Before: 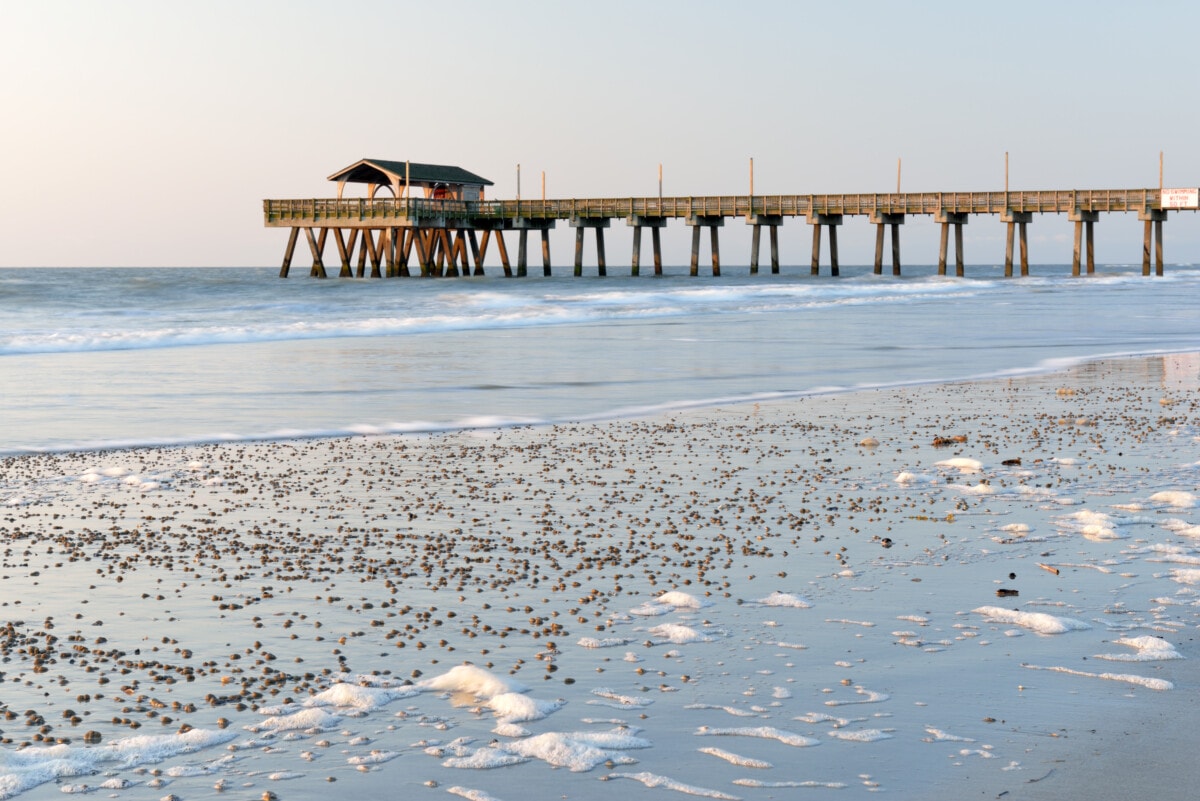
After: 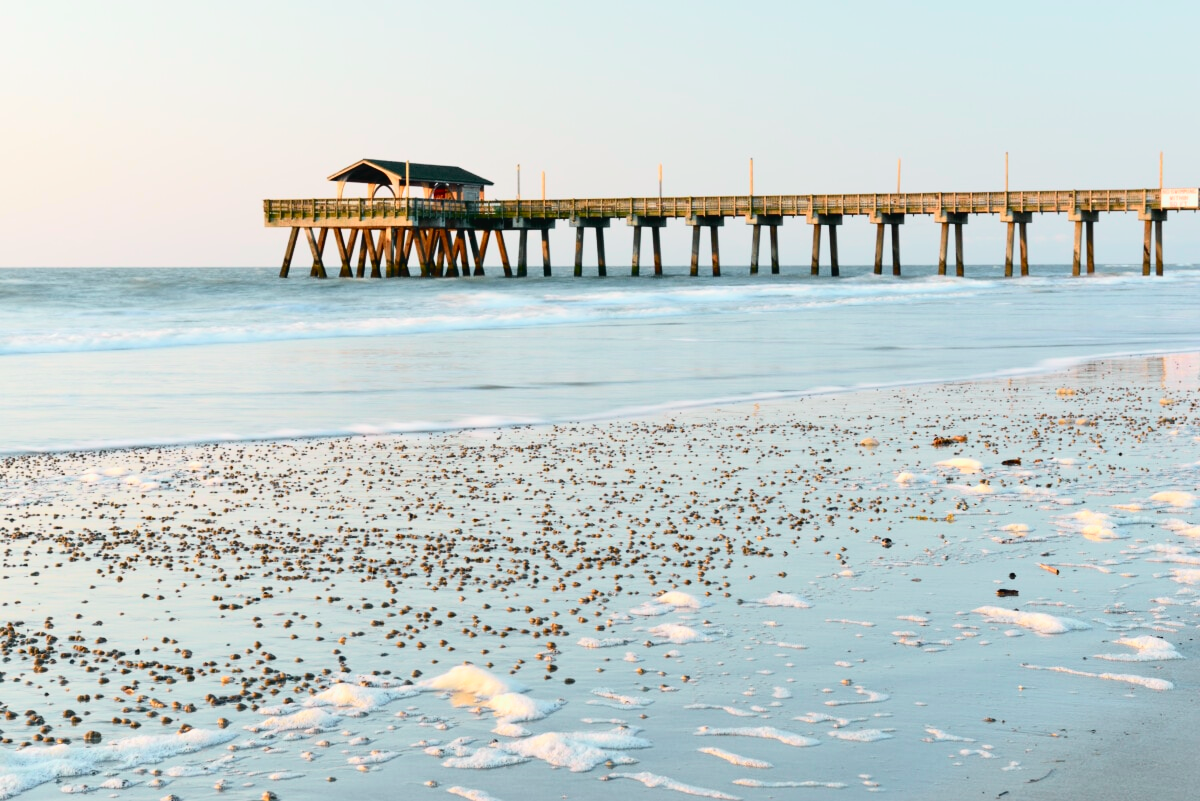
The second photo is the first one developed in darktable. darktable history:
tone curve: curves: ch0 [(0, 0.028) (0.037, 0.05) (0.123, 0.108) (0.19, 0.164) (0.269, 0.247) (0.475, 0.533) (0.595, 0.695) (0.718, 0.823) (0.855, 0.913) (1, 0.982)]; ch1 [(0, 0) (0.243, 0.245) (0.427, 0.41) (0.493, 0.481) (0.505, 0.502) (0.536, 0.545) (0.56, 0.582) (0.611, 0.644) (0.769, 0.807) (1, 1)]; ch2 [(0, 0) (0.249, 0.216) (0.349, 0.321) (0.424, 0.442) (0.476, 0.483) (0.498, 0.499) (0.517, 0.519) (0.532, 0.55) (0.569, 0.608) (0.614, 0.661) (0.706, 0.75) (0.808, 0.809) (0.991, 0.968)], color space Lab, independent channels, preserve colors none
